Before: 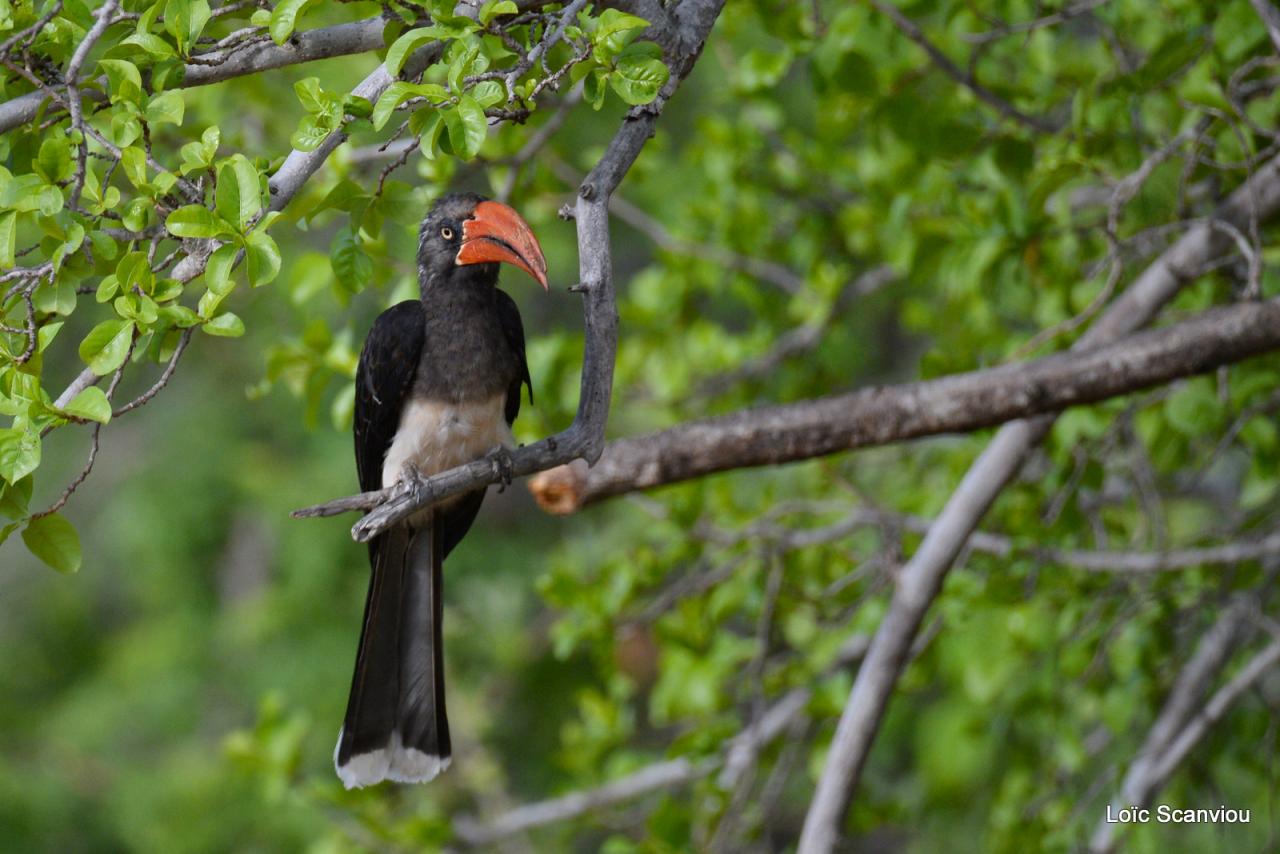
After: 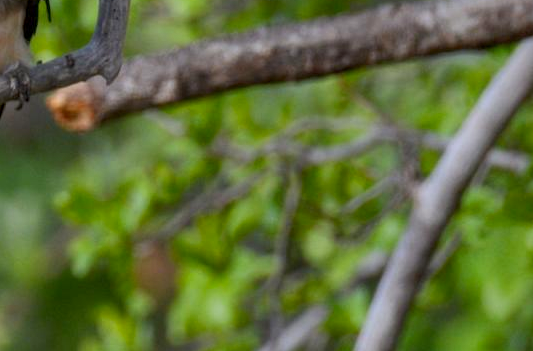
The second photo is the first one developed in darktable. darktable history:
crop: left 37.664%, top 44.962%, right 20.665%, bottom 13.826%
shadows and highlights: on, module defaults
local contrast: on, module defaults
color correction: highlights b* -0.037, saturation 1.11
